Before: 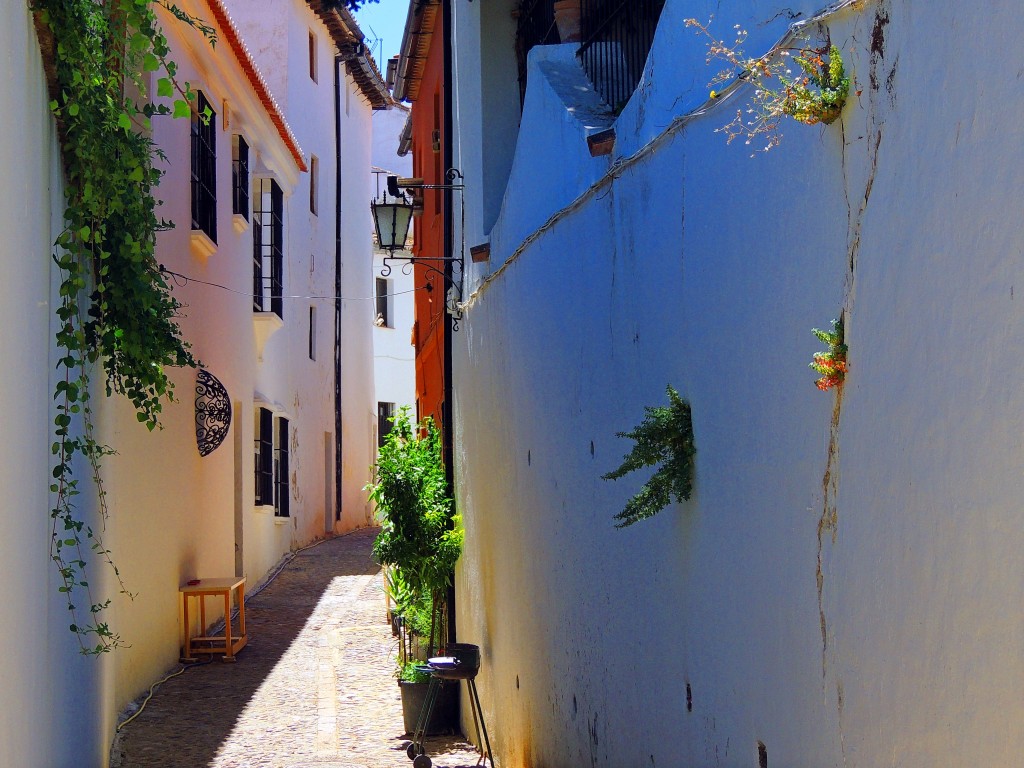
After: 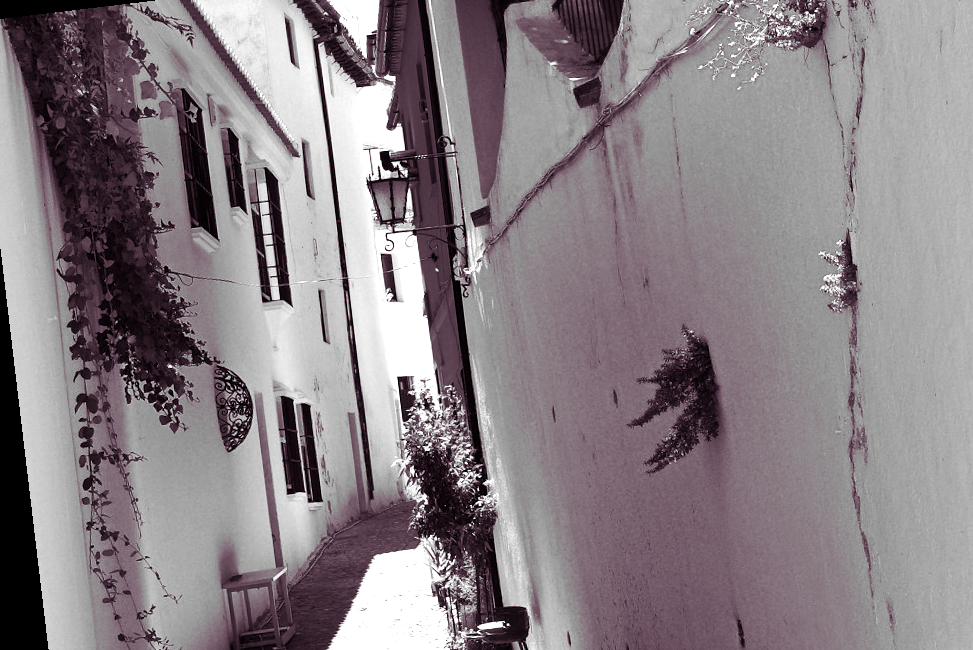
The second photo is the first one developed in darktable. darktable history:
crop and rotate: left 2.425%, top 11.305%, right 9.6%, bottom 15.08%
rotate and perspective: rotation -6.83°, automatic cropping off
color correction: saturation 1.11
color balance rgb: perceptual saturation grading › highlights -31.88%, perceptual saturation grading › mid-tones 5.8%, perceptual saturation grading › shadows 18.12%, perceptual brilliance grading › highlights 3.62%, perceptual brilliance grading › mid-tones -18.12%, perceptual brilliance grading › shadows -41.3%
split-toning: shadows › hue 316.8°, shadows › saturation 0.47, highlights › hue 201.6°, highlights › saturation 0, balance -41.97, compress 28.01%
color calibration: output gray [0.21, 0.42, 0.37, 0], gray › normalize channels true, illuminant same as pipeline (D50), adaptation XYZ, x 0.346, y 0.359, gamut compression 0
exposure: black level correction 0.001, exposure 1.05 EV, compensate exposure bias true, compensate highlight preservation false
